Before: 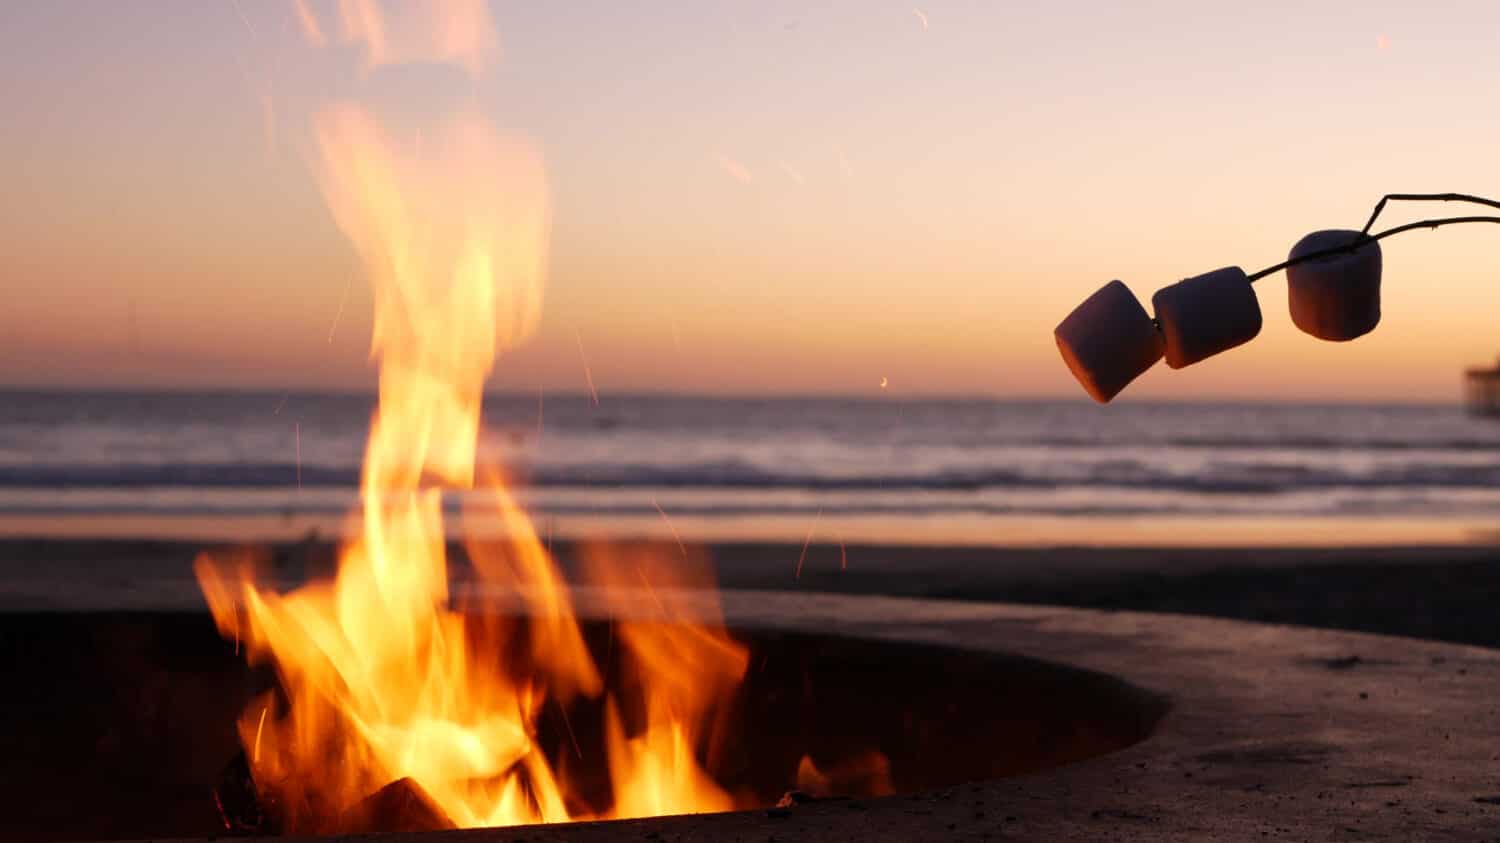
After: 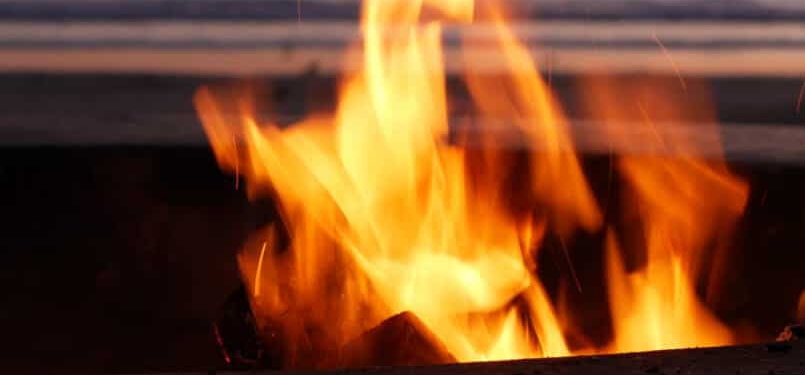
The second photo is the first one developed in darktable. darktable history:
crop and rotate: top 55.344%, right 46.293%, bottom 0.165%
